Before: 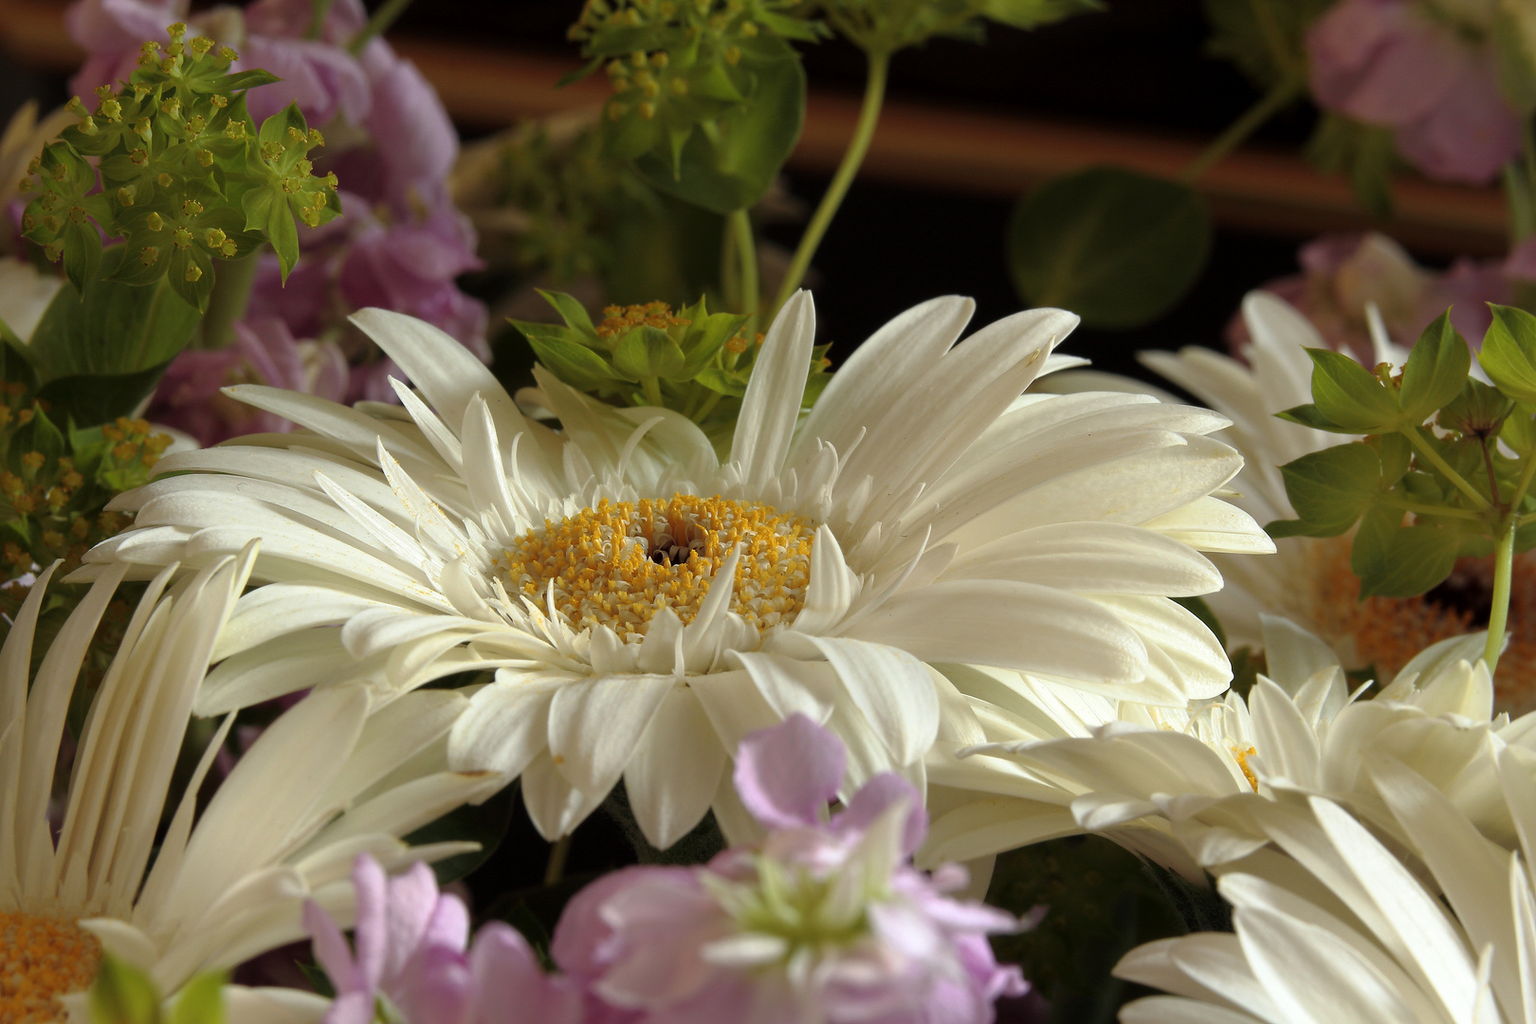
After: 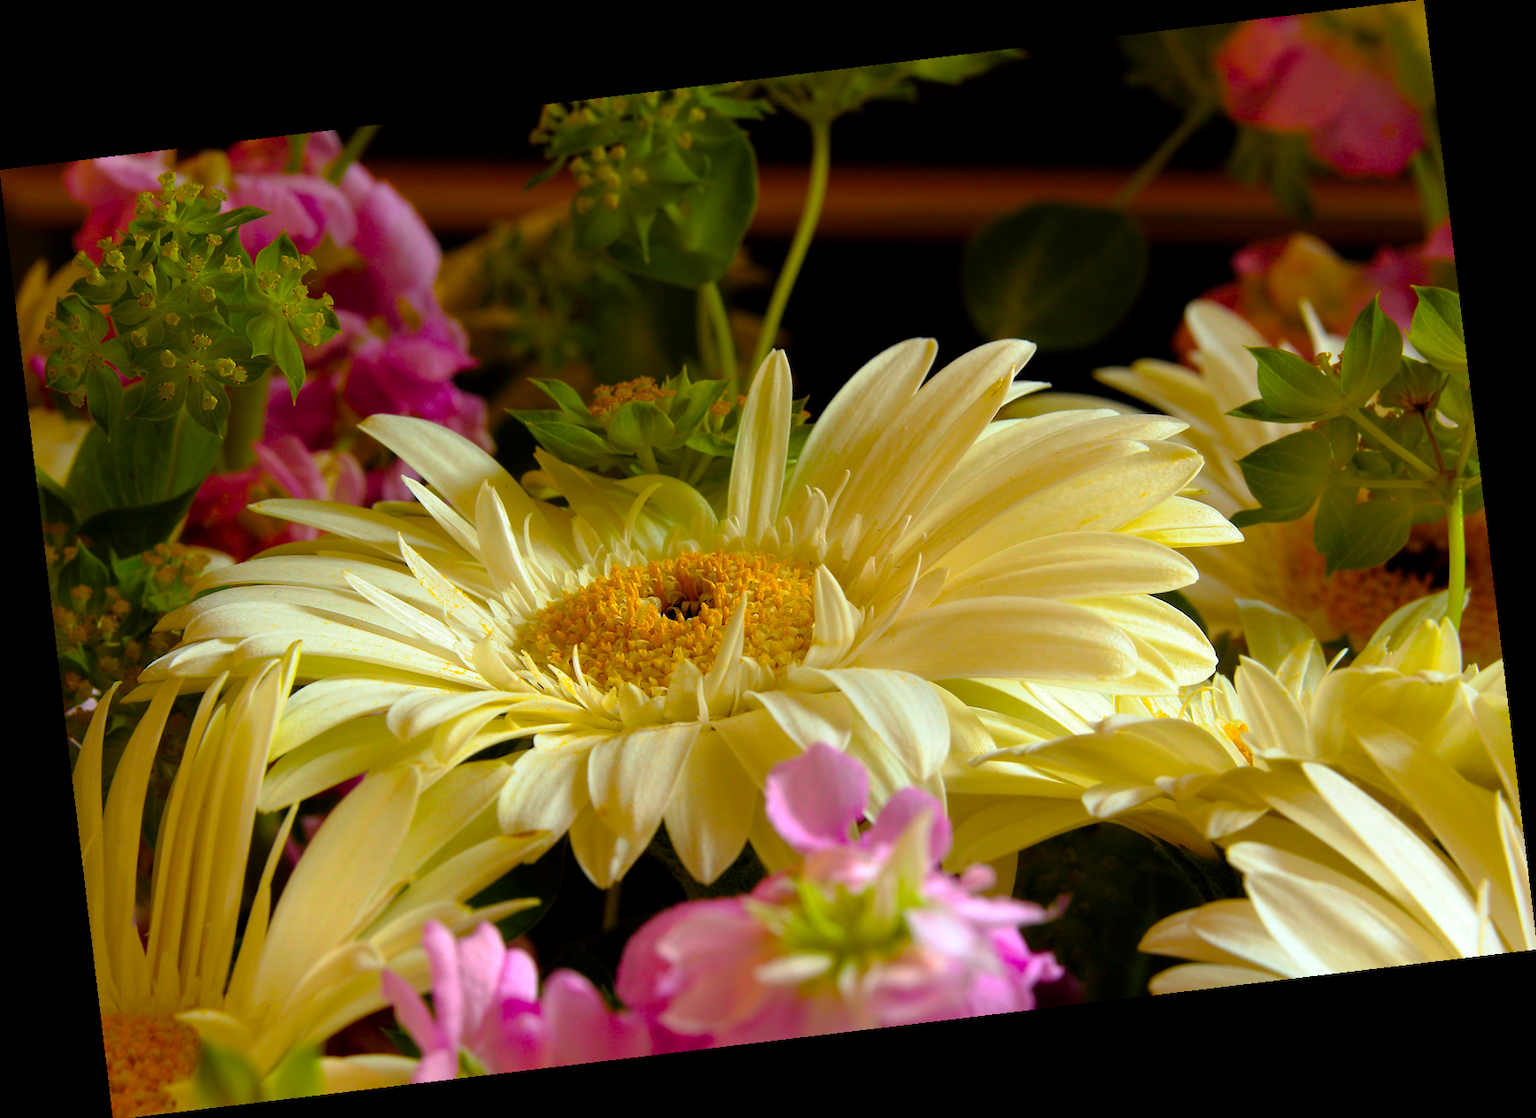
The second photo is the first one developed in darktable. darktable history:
rotate and perspective: rotation -6.83°, automatic cropping off
color balance rgb: linear chroma grading › global chroma 42%, perceptual saturation grading › global saturation 42%, global vibrance 33%
